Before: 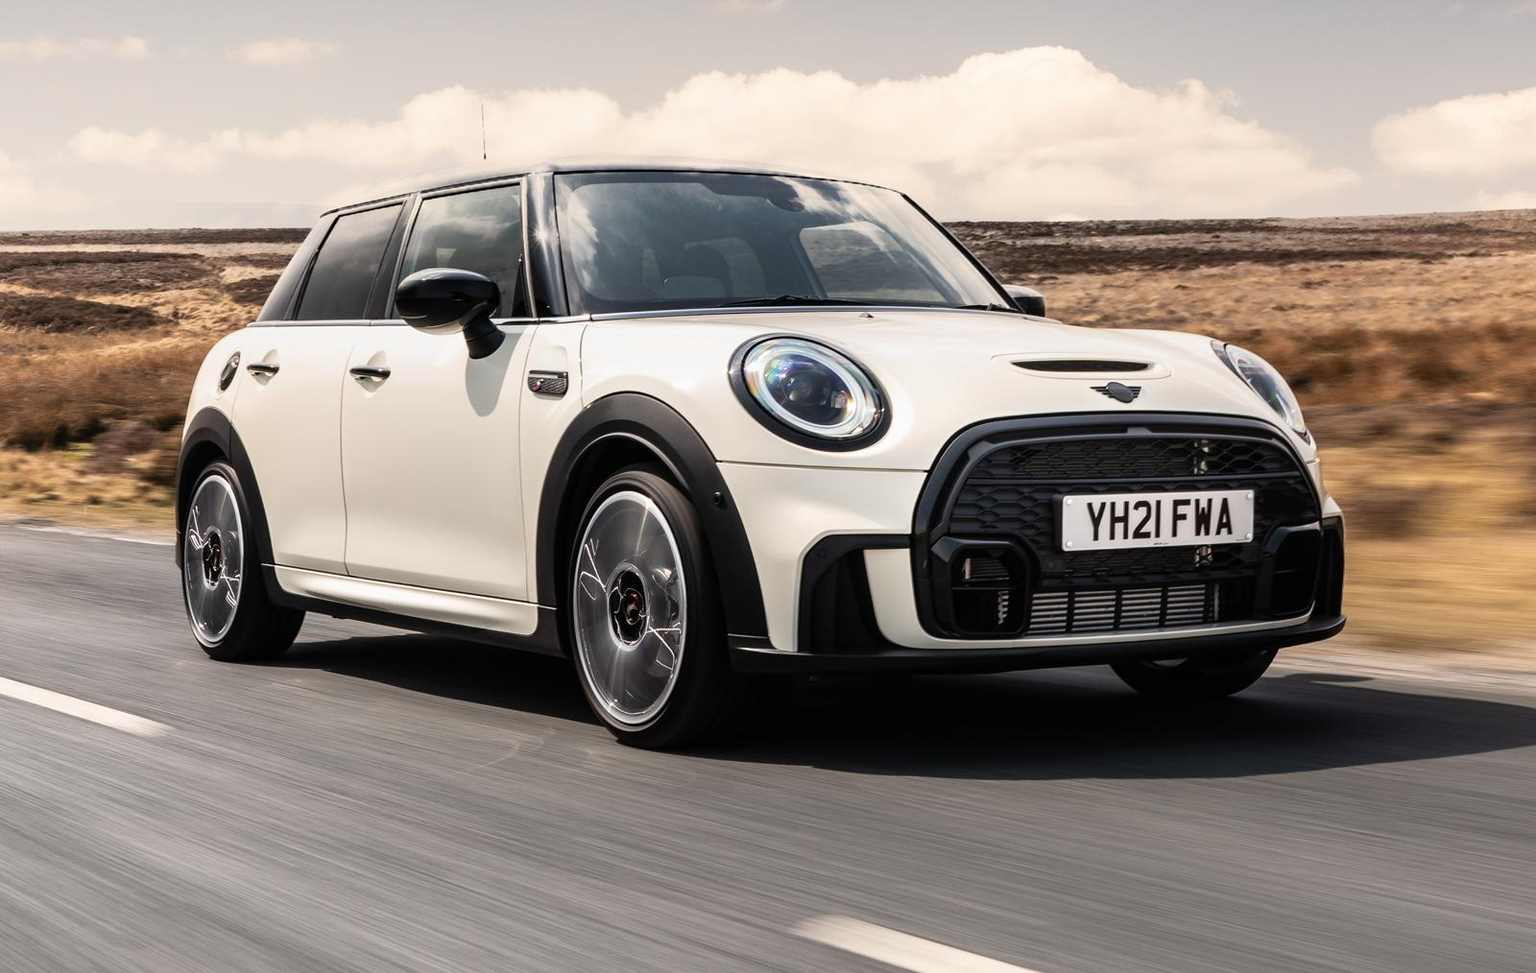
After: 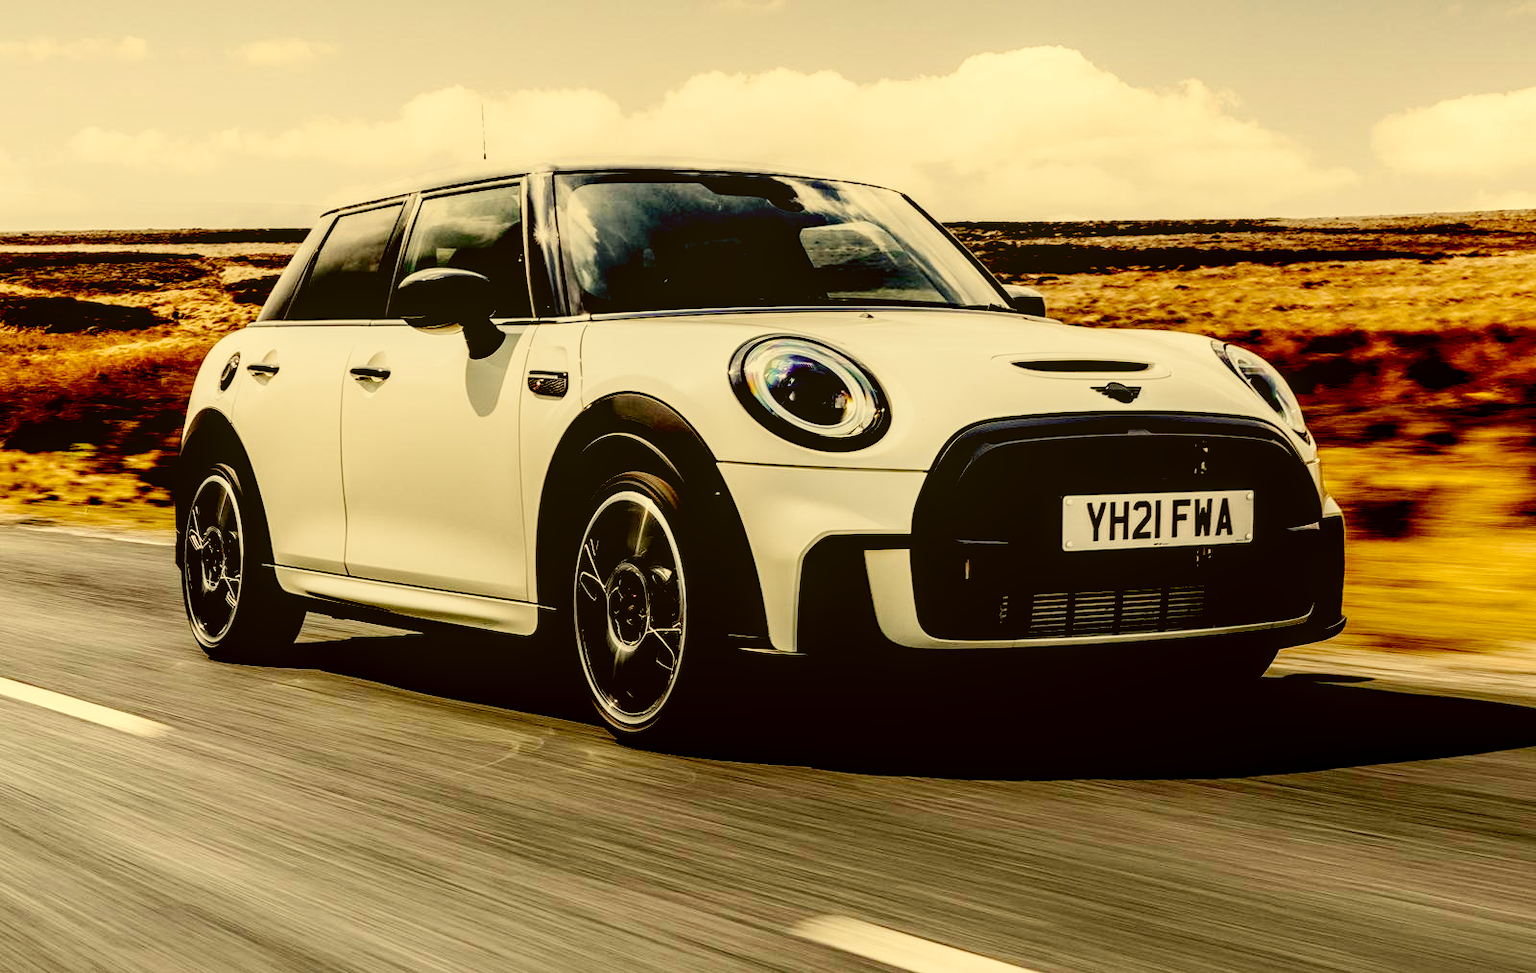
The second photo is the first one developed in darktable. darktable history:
local contrast: on, module defaults
color correction: highlights a* 0.162, highlights b* 28.83, shadows a* -0.3, shadows b* 21.44
base curve: curves: ch0 [(0, 0) (0.032, 0.025) (0.121, 0.166) (0.206, 0.329) (0.605, 0.79) (1, 1)], preserve colors none
exposure: black level correction 0.099, exposure -0.087 EV, compensate highlight preservation false
contrast equalizer: octaves 7, y [[0.5, 0.488, 0.462, 0.461, 0.491, 0.5], [0.5 ×6], [0.5 ×6], [0 ×6], [0 ×6]]
